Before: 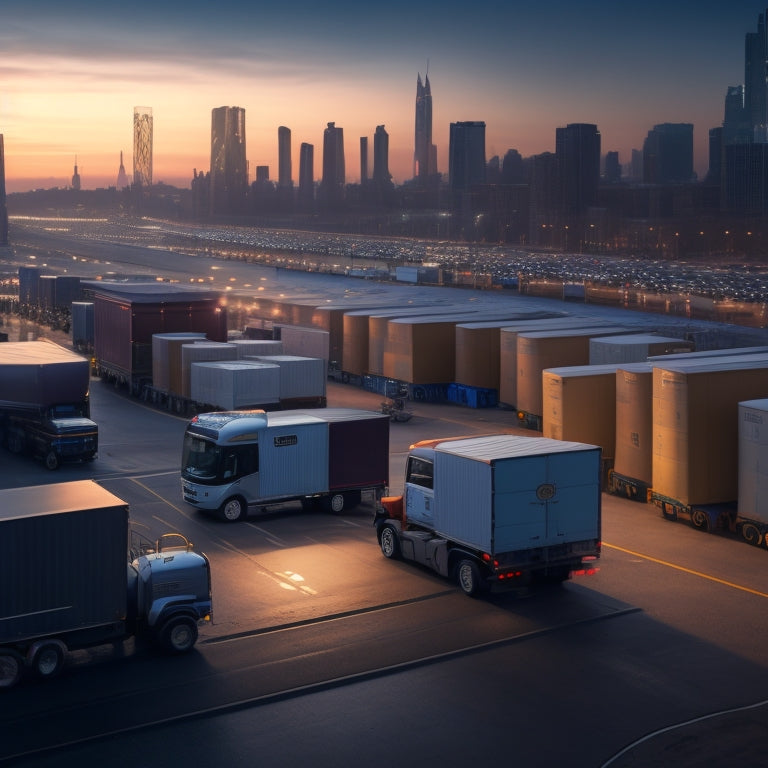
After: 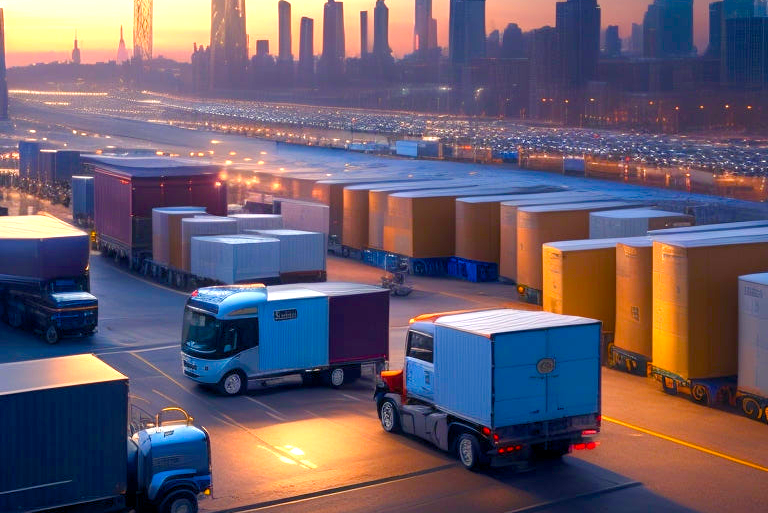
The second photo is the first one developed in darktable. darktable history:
color balance rgb: perceptual saturation grading › global saturation 35.182%, perceptual saturation grading › highlights -29.91%, perceptual saturation grading › shadows 34.975%, global vibrance 44.492%
exposure: black level correction 0.001, exposure 1.12 EV, compensate exposure bias true, compensate highlight preservation false
crop: top 16.41%, bottom 16.77%
